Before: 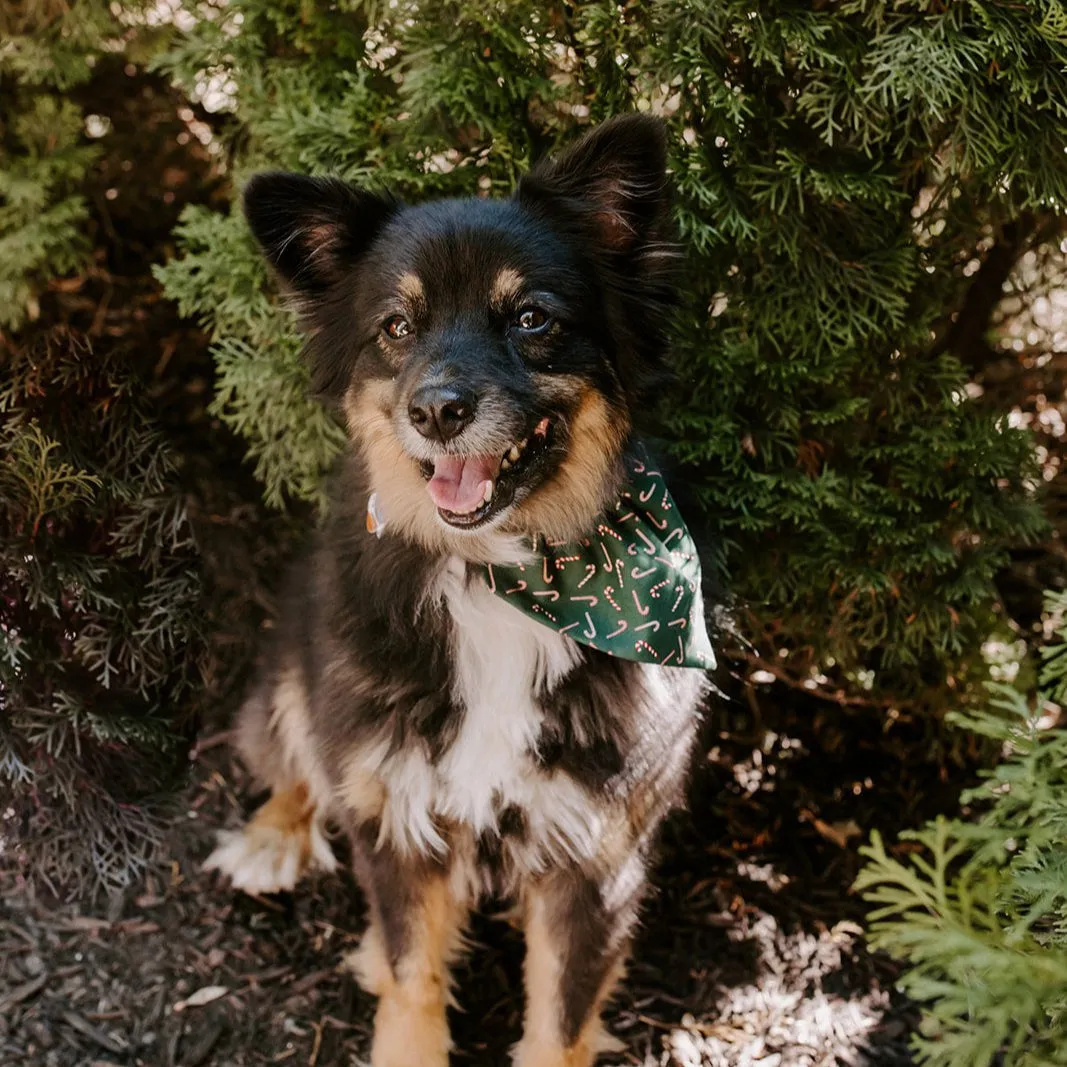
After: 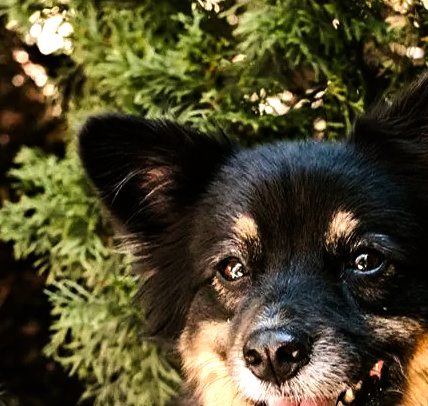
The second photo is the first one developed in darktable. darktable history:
haze removal: compatibility mode true, adaptive false
crop: left 15.519%, top 5.463%, right 44.366%, bottom 56.472%
tone equalizer: -8 EV -0.761 EV, -7 EV -0.675 EV, -6 EV -0.629 EV, -5 EV -0.414 EV, -3 EV 0.393 EV, -2 EV 0.6 EV, -1 EV 0.686 EV, +0 EV 0.742 EV
color balance rgb: power › hue 328.36°, highlights gain › chroma 0.254%, highlights gain › hue 331.74°, perceptual saturation grading › global saturation 0.198%, perceptual brilliance grading › highlights 20.181%, perceptual brilliance grading › mid-tones 20.23%, perceptual brilliance grading › shadows -20.429%, global vibrance 20%
